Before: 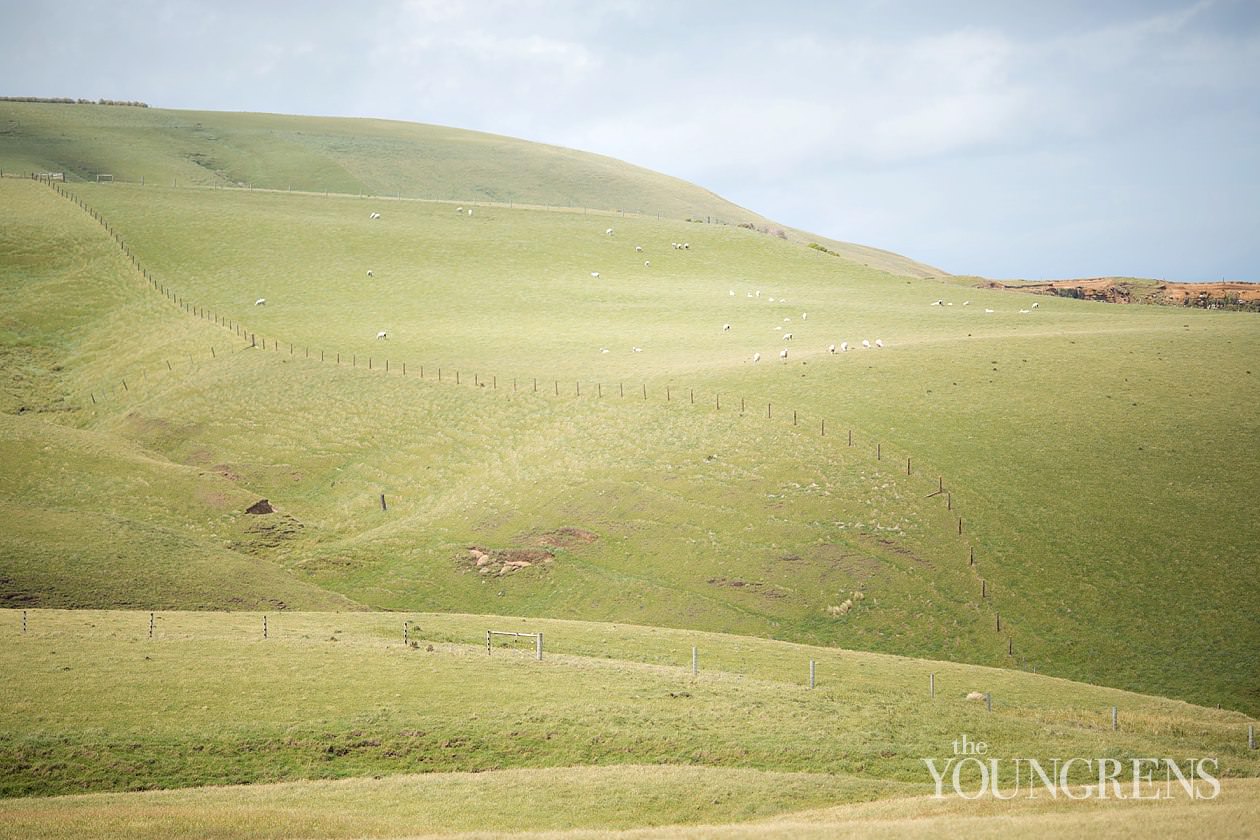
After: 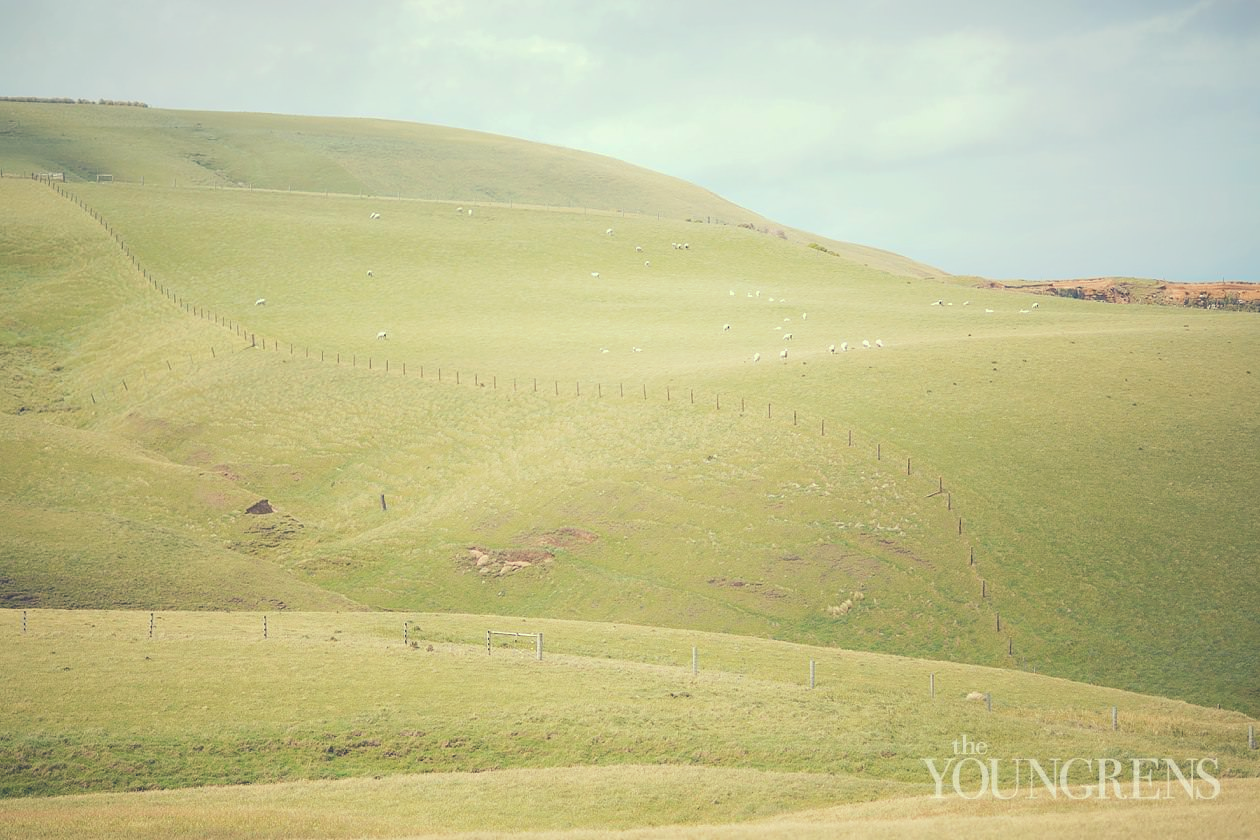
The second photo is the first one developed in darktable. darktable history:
tone curve: curves: ch0 [(0, 0) (0.003, 0.238) (0.011, 0.238) (0.025, 0.242) (0.044, 0.256) (0.069, 0.277) (0.1, 0.294) (0.136, 0.315) (0.177, 0.345) (0.224, 0.379) (0.277, 0.419) (0.335, 0.463) (0.399, 0.511) (0.468, 0.566) (0.543, 0.627) (0.623, 0.687) (0.709, 0.75) (0.801, 0.824) (0.898, 0.89) (1, 1)], preserve colors none
color look up table: target L [97.21, 92.23, 93.58, 93.18, 91.97, 89.74, 68.15, 70.32, 63.85, 60.07, 33.02, 26.57, 201.31, 84.15, 81.34, 67.18, 62.33, 53.06, 44.52, 37.01, 30.45, 25.85, 9.317, 78.46, 76.2, 71.68, 57.1, 59.88, 58.34, 54.63, 48.99, 50.61, 48.18, 42.51, 33.21, 34, 23.41, 23.92, 21.82, 12.35, 11.16, 3.738, 89.57, 88.33, 72.48, 53.51, 48.86, 41.89, 11.79], target a [-13.32, -36.01, -7.869, -24.19, -50.23, -101.49, -13.55, -84.69, -13.31, -40.02, -42.99, -19.85, 0, 9.961, 23.82, 47.45, 47.56, 87.02, 35.88, 76.07, 8.117, 55.18, 23.95, 41.47, 0.052, 8.369, 96.05, 25.27, 48.64, 89.59, 96.89, -5.973, 49.18, 83.19, 32.47, 77.51, 16.9, 56.18, -4.362, 60.69, 46.54, 31.09, -30.63, -71.63, -43.56, -50.54, -11.36, -11.64, -10.07], target b [45.32, 63.31, 20.76, 114.82, 15.2, 70.18, 23.32, 83.19, 81.49, 47.98, 10.37, 26.87, -0.001, 69.28, 18.43, 53.98, 88.7, 19.74, 36.32, 33.72, -1.408, 13.67, 2.976, -21.82, -27.58, 1.137, -59.29, -40.95, -59.14, -32.65, -68.56, -75.25, -0.638, -13.39, -102.44, -66, -72.98, -36.47, -43.51, -105.83, -73.99, -40.07, -8.657, -9.426, -40.84, 3.536, 0.204, -24.5, -25.39], num patches 49
